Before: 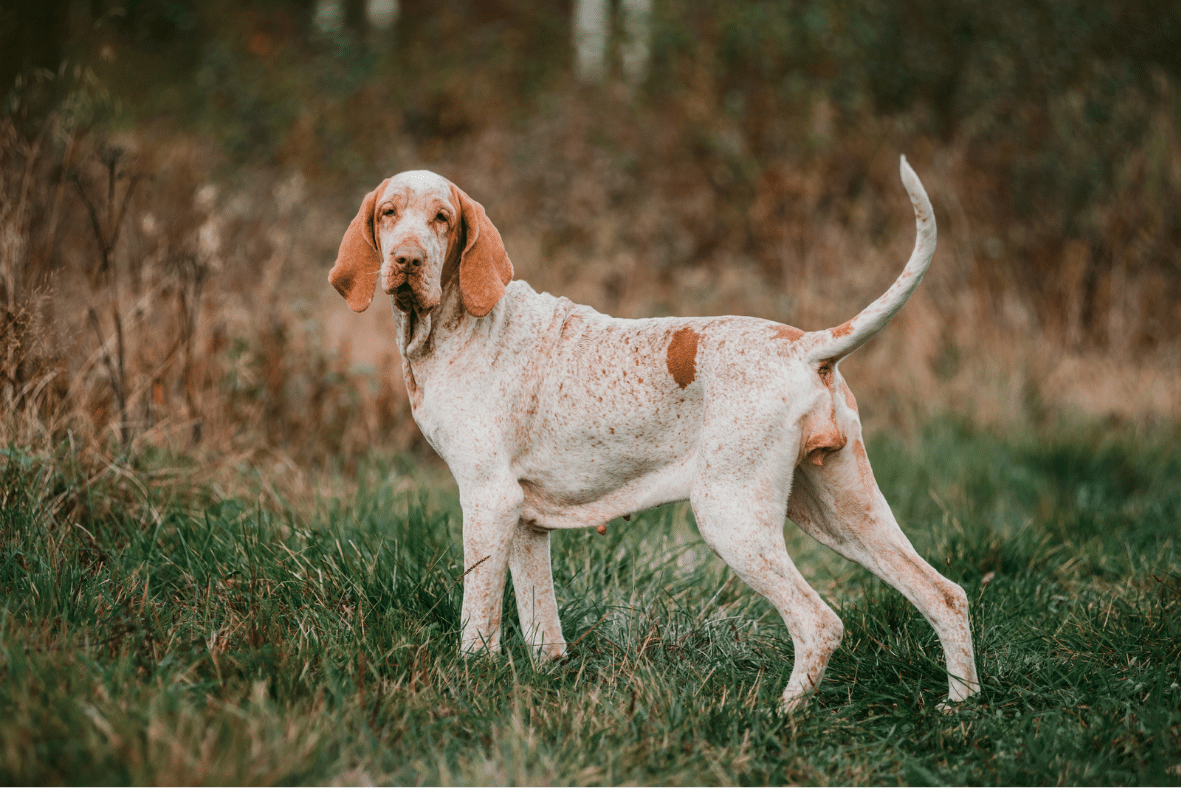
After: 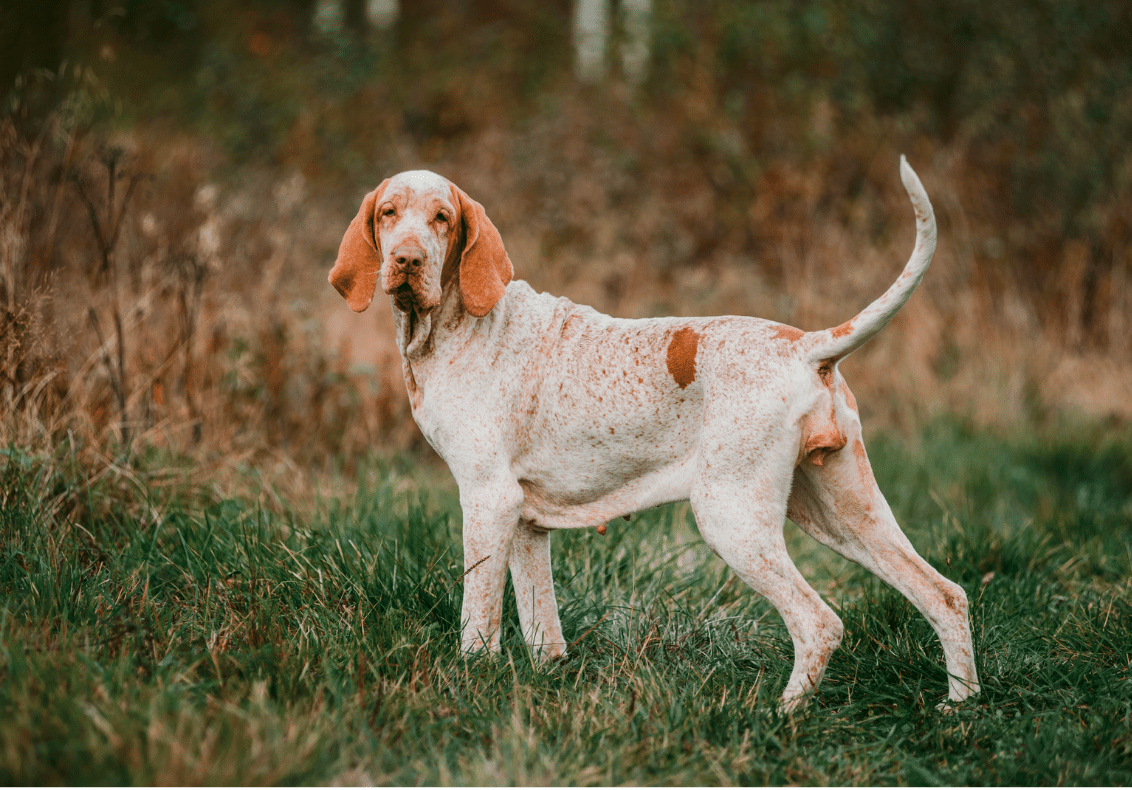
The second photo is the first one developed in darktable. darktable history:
crop: right 4.126%, bottom 0.031%
contrast brightness saturation: contrast 0.04, saturation 0.16
